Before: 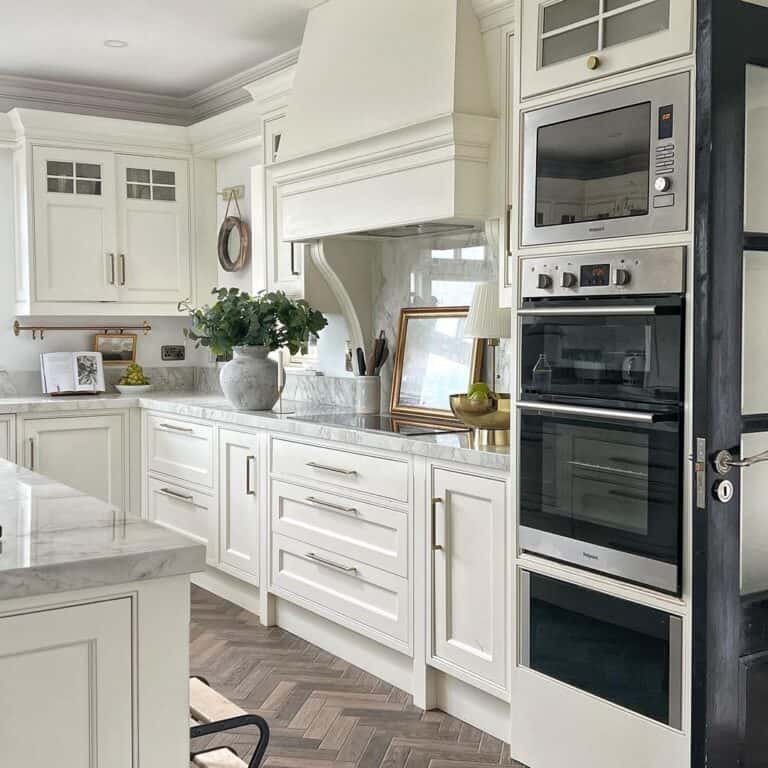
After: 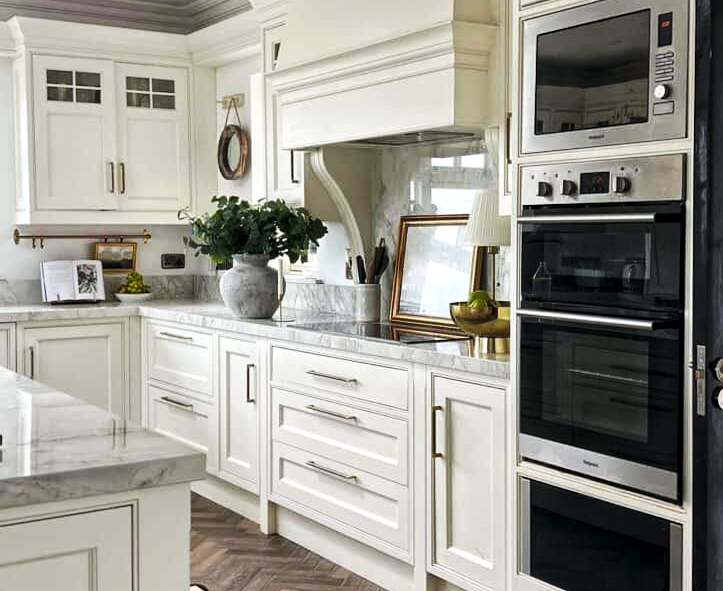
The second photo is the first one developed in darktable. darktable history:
local contrast: highlights 103%, shadows 98%, detail 119%, midtone range 0.2
crop and rotate: angle 0.1°, top 11.956%, right 5.688%, bottom 10.956%
tone curve: curves: ch0 [(0, 0) (0.003, 0) (0.011, 0) (0.025, 0) (0.044, 0.006) (0.069, 0.024) (0.1, 0.038) (0.136, 0.052) (0.177, 0.08) (0.224, 0.112) (0.277, 0.145) (0.335, 0.206) (0.399, 0.284) (0.468, 0.372) (0.543, 0.477) (0.623, 0.593) (0.709, 0.717) (0.801, 0.815) (0.898, 0.92) (1, 1)], preserve colors none
